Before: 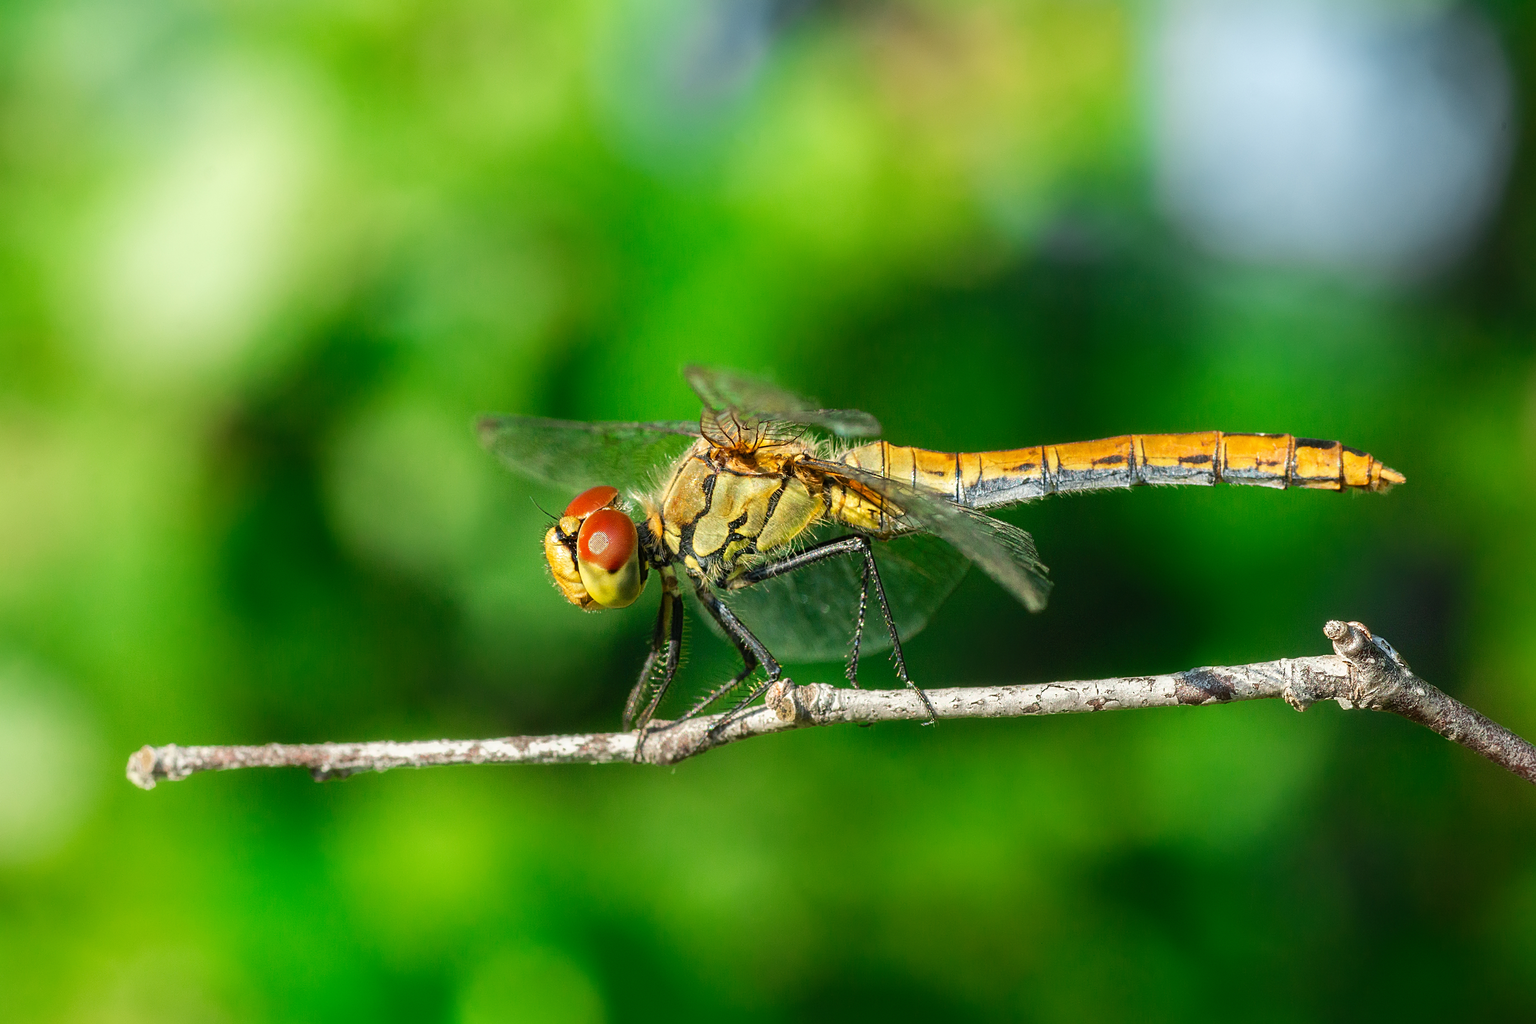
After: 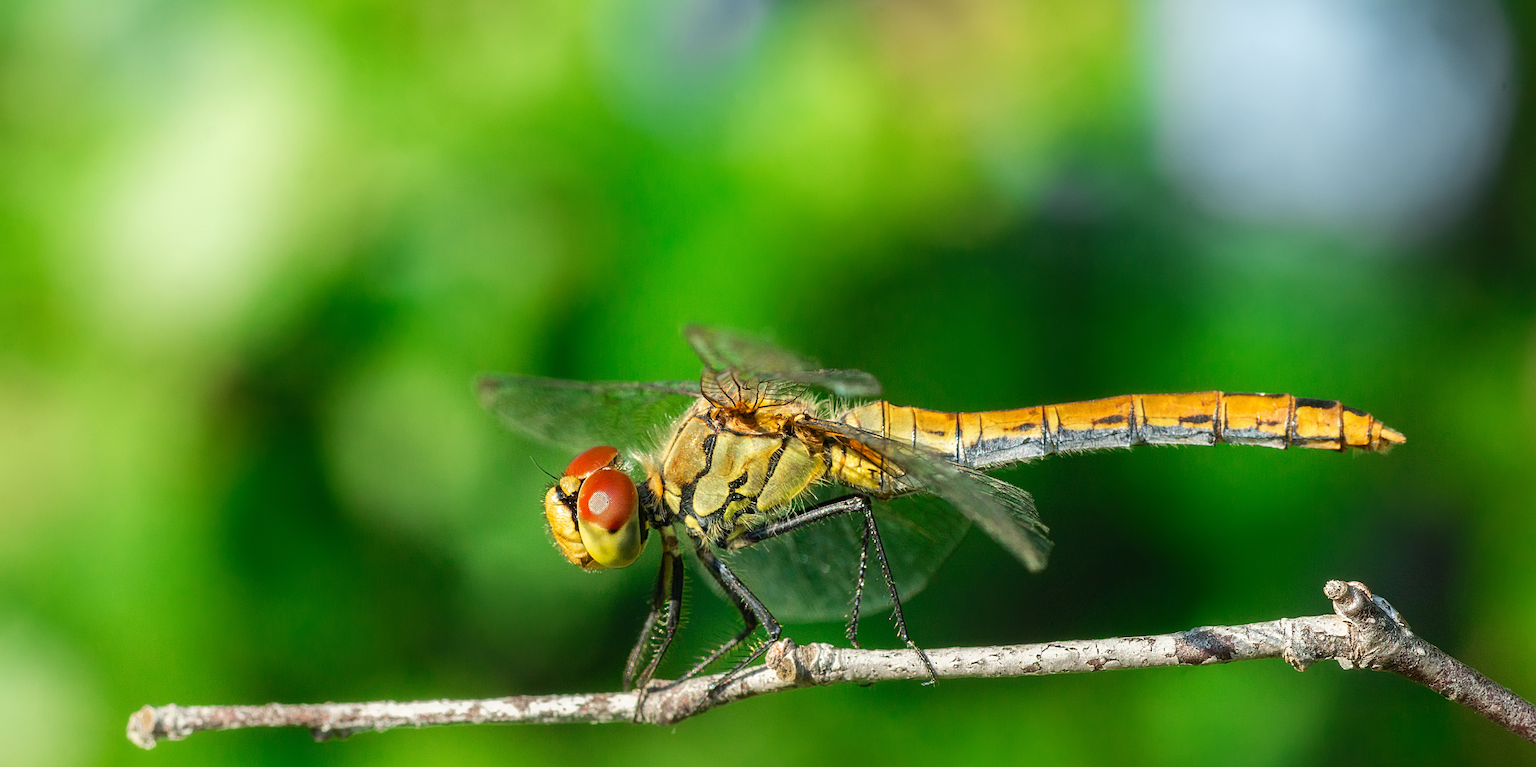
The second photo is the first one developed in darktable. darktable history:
crop: top 3.966%, bottom 21.038%
